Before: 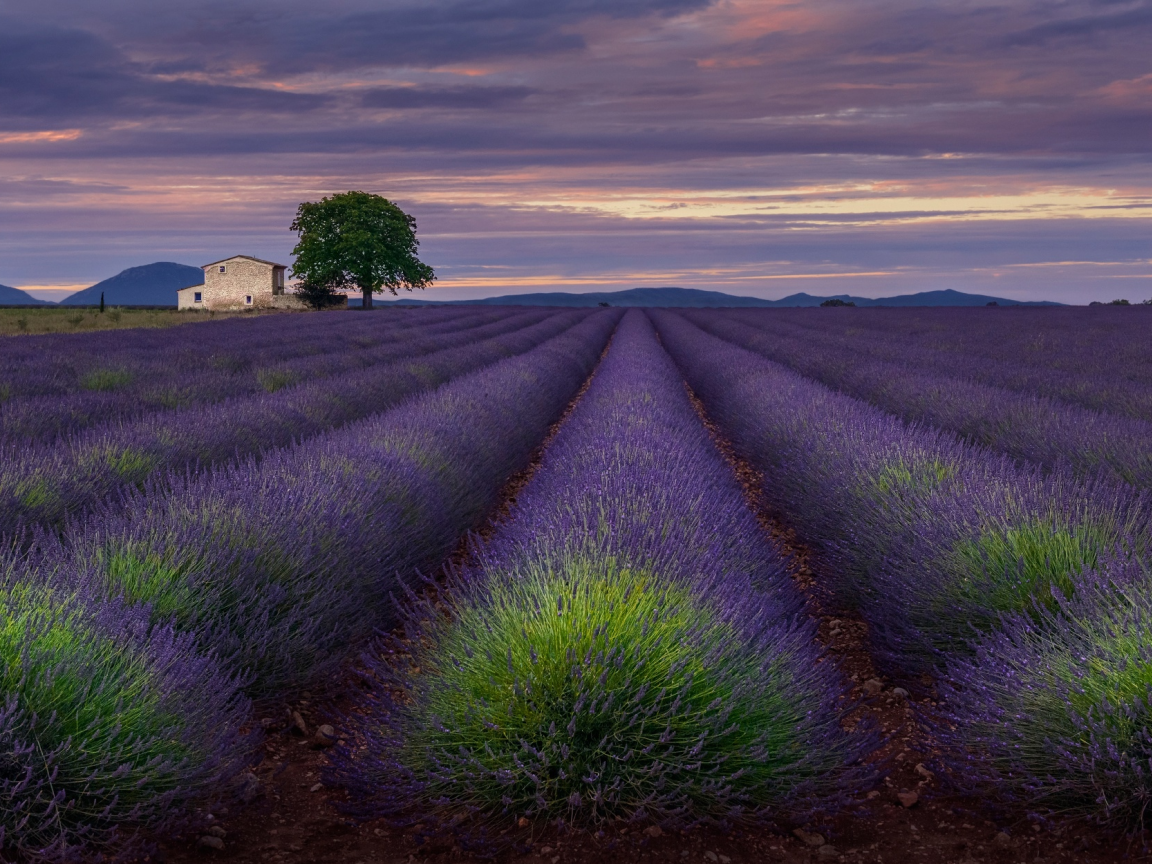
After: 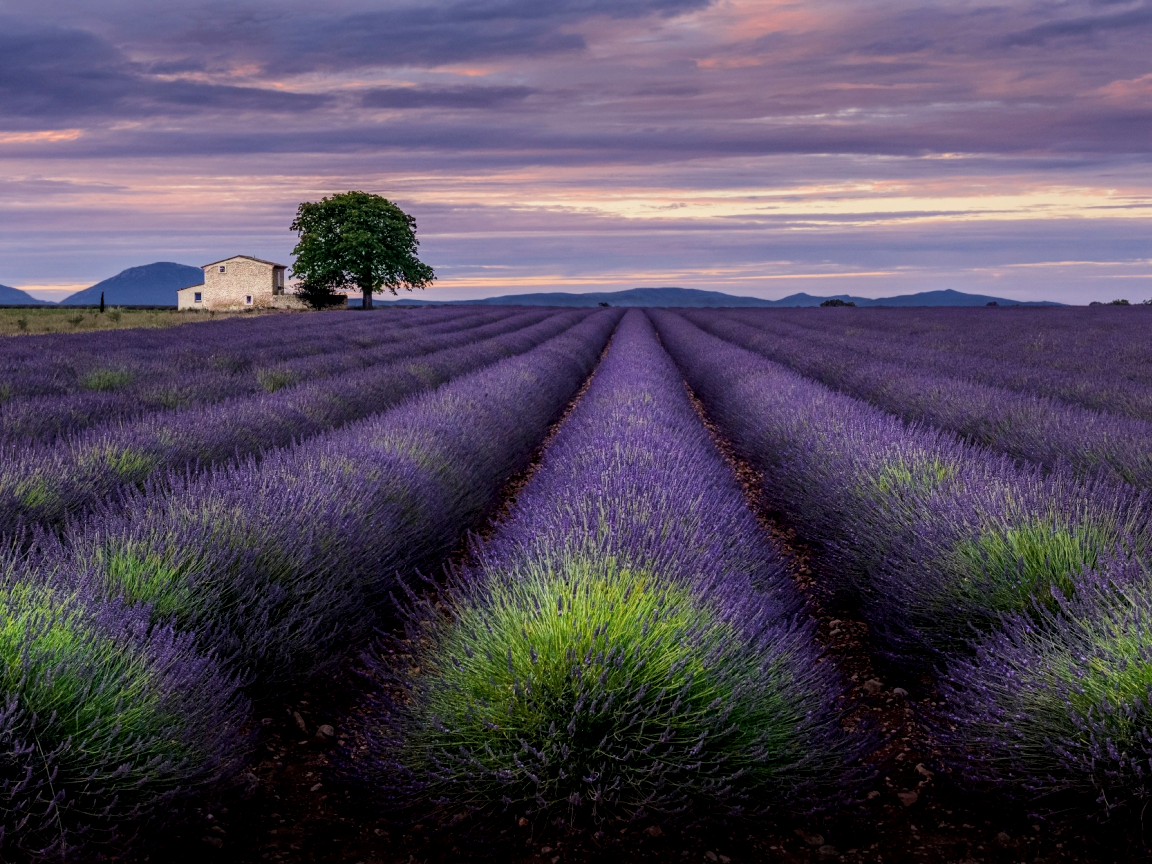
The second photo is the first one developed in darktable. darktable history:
local contrast: on, module defaults
filmic rgb: black relative exposure -7.65 EV, white relative exposure 4.56 EV, hardness 3.61, contrast 1.056
tone equalizer: -8 EV -0.751 EV, -7 EV -0.723 EV, -6 EV -0.634 EV, -5 EV -0.391 EV, -3 EV 0.392 EV, -2 EV 0.6 EV, -1 EV 0.676 EV, +0 EV 0.773 EV, smoothing diameter 24.93%, edges refinement/feathering 7.87, preserve details guided filter
